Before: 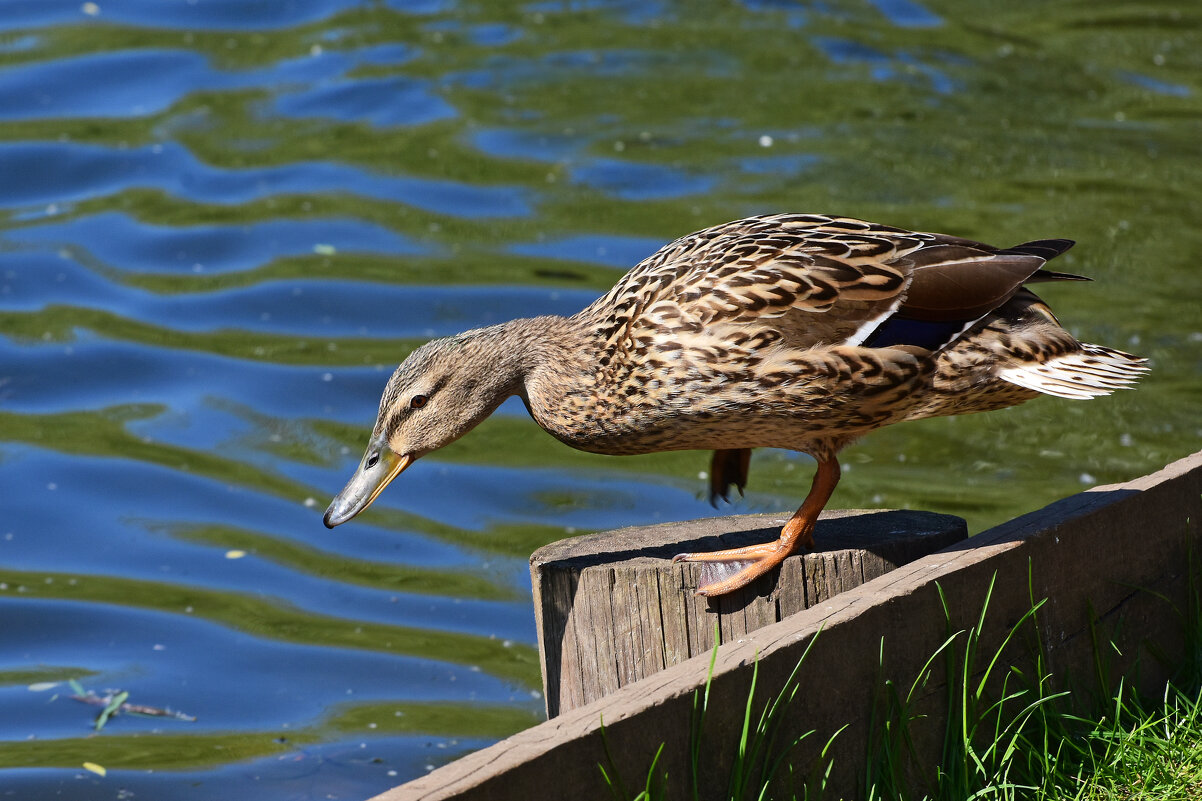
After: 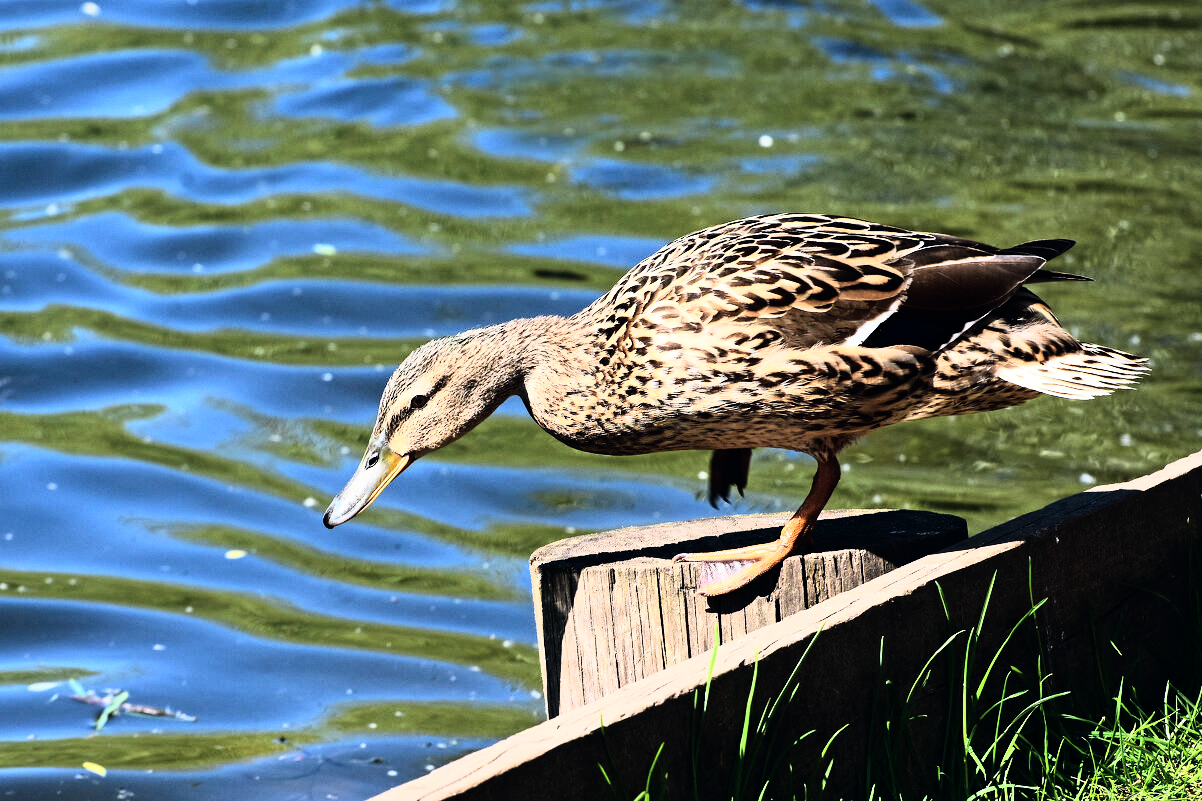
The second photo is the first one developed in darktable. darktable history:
color balance rgb: shadows lift › chroma 3.88%, shadows lift › hue 88.52°, power › hue 214.65°, global offset › chroma 0.1%, global offset › hue 252.4°, contrast 4.45%
rgb curve: curves: ch0 [(0, 0) (0.21, 0.15) (0.24, 0.21) (0.5, 0.75) (0.75, 0.96) (0.89, 0.99) (1, 1)]; ch1 [(0, 0.02) (0.21, 0.13) (0.25, 0.2) (0.5, 0.67) (0.75, 0.9) (0.89, 0.97) (1, 1)]; ch2 [(0, 0.02) (0.21, 0.13) (0.25, 0.2) (0.5, 0.67) (0.75, 0.9) (0.89, 0.97) (1, 1)], compensate middle gray true
